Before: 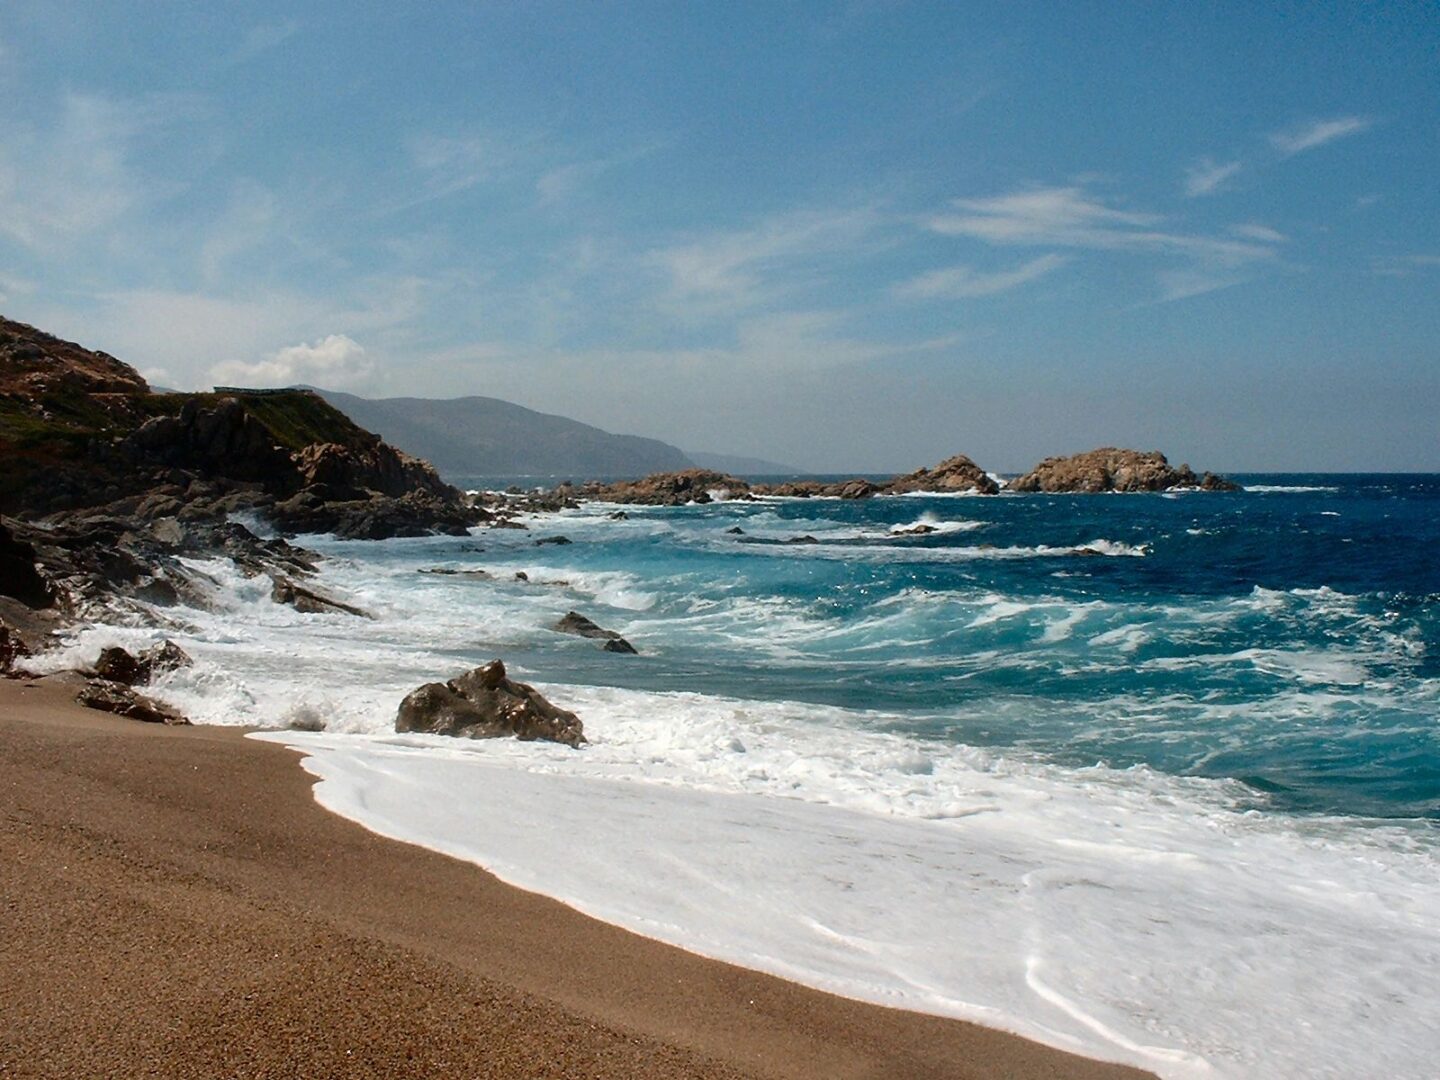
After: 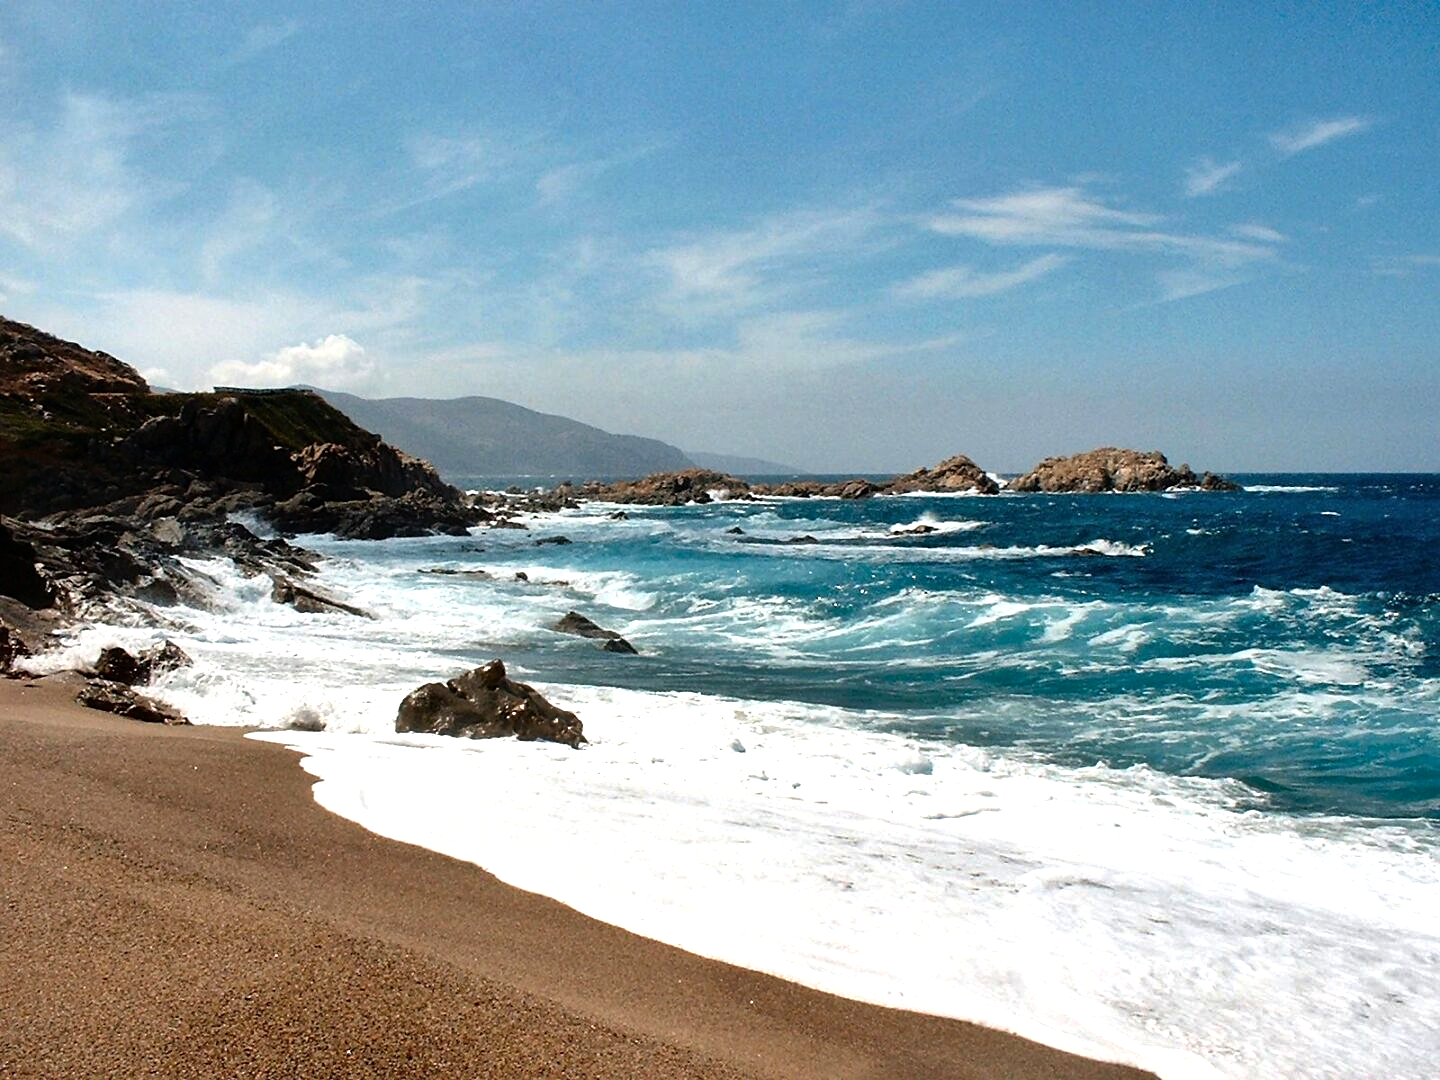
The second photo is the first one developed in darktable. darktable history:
tone equalizer: -8 EV -0.789 EV, -7 EV -0.666 EV, -6 EV -0.612 EV, -5 EV -0.394 EV, -3 EV 0.4 EV, -2 EV 0.6 EV, -1 EV 0.677 EV, +0 EV 0.743 EV
sharpen: amount 0.215
shadows and highlights: low approximation 0.01, soften with gaussian
